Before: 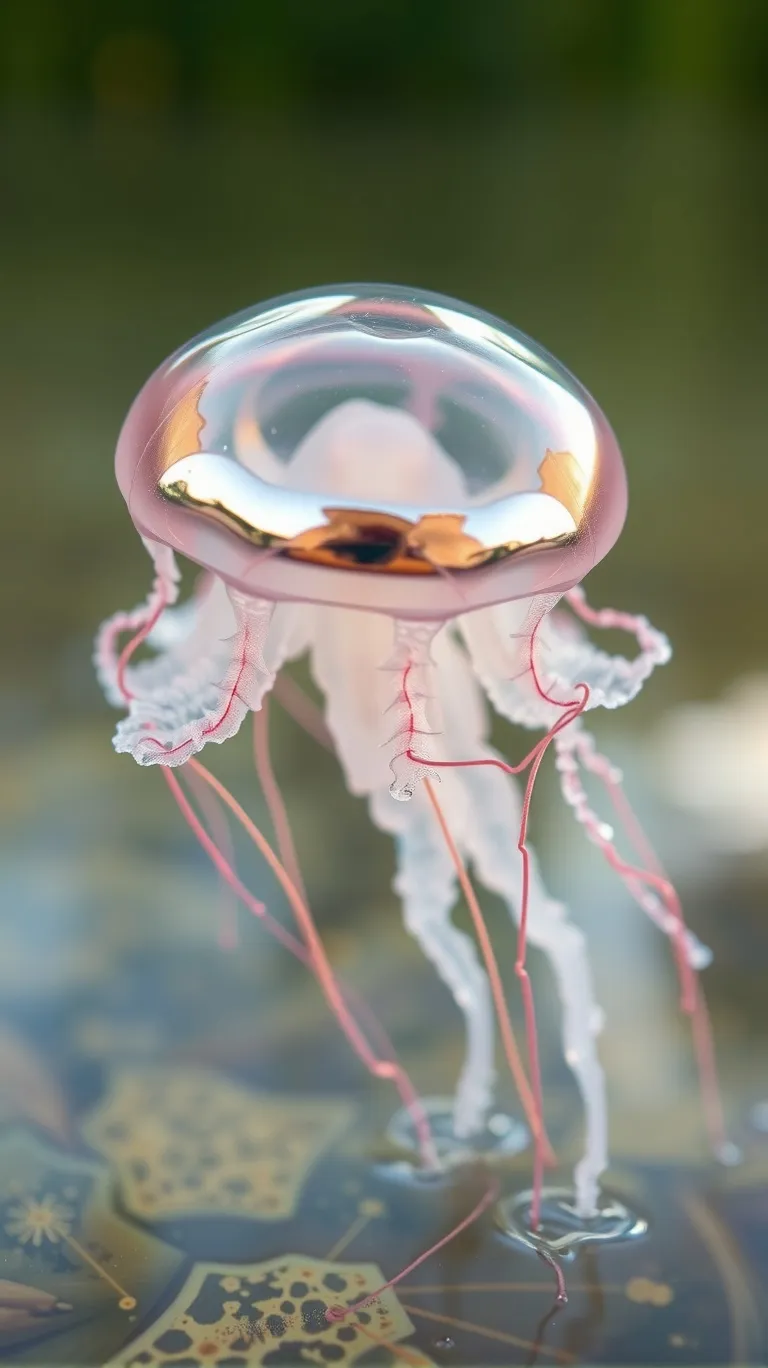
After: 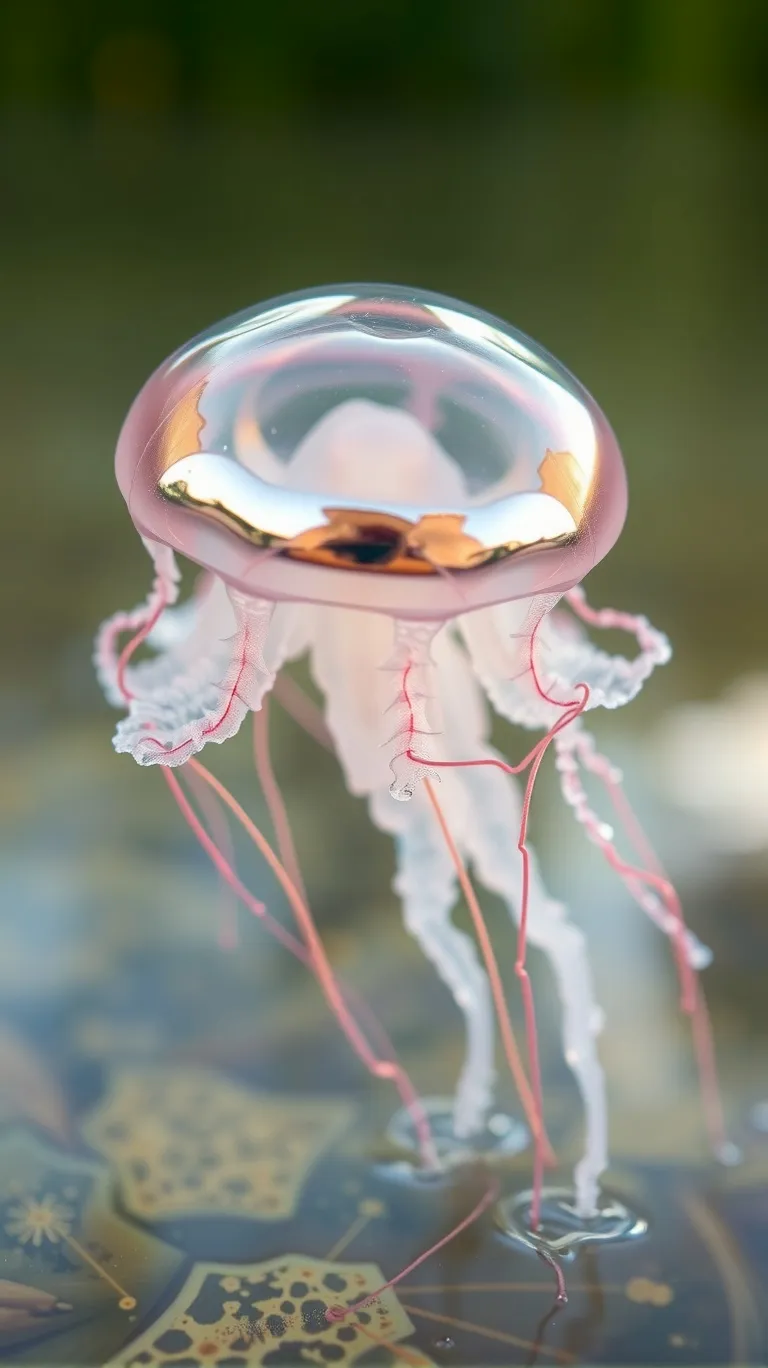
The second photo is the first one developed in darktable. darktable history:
shadows and highlights: shadows -23.08, highlights 46.15, soften with gaussian
exposure: black level correction 0.001, compensate highlight preservation false
